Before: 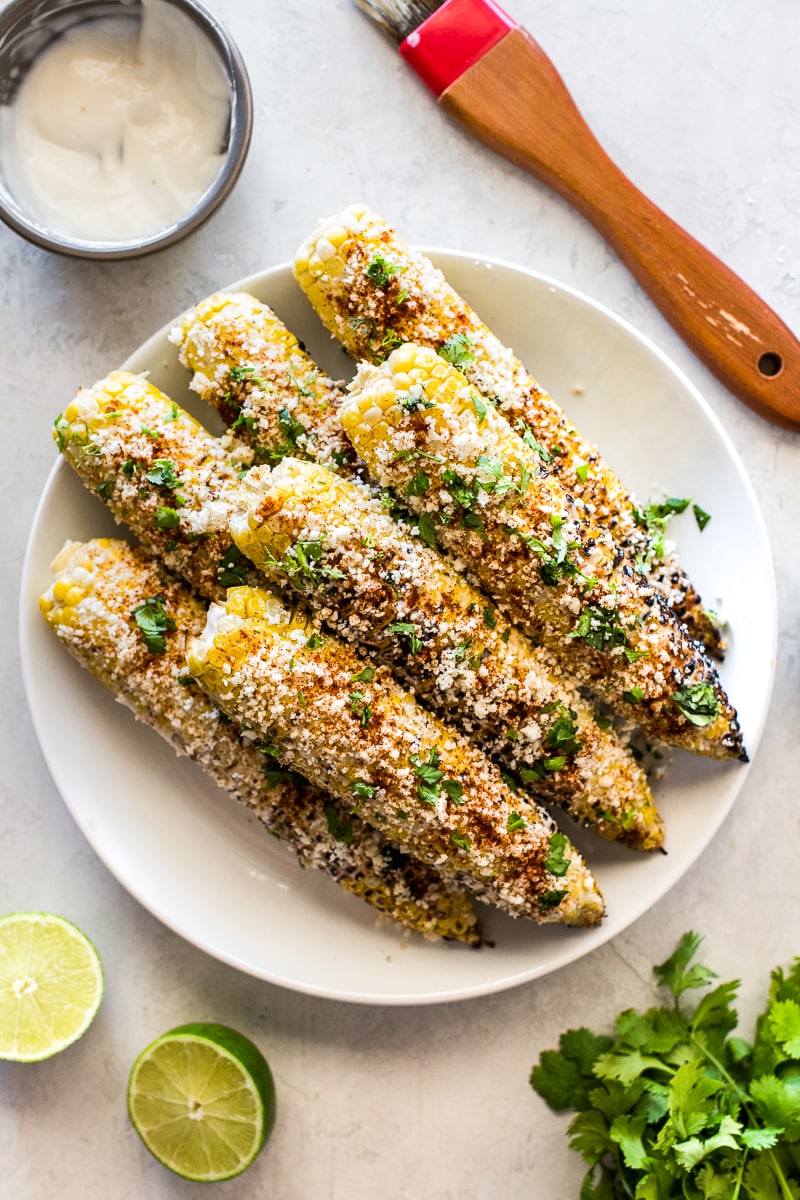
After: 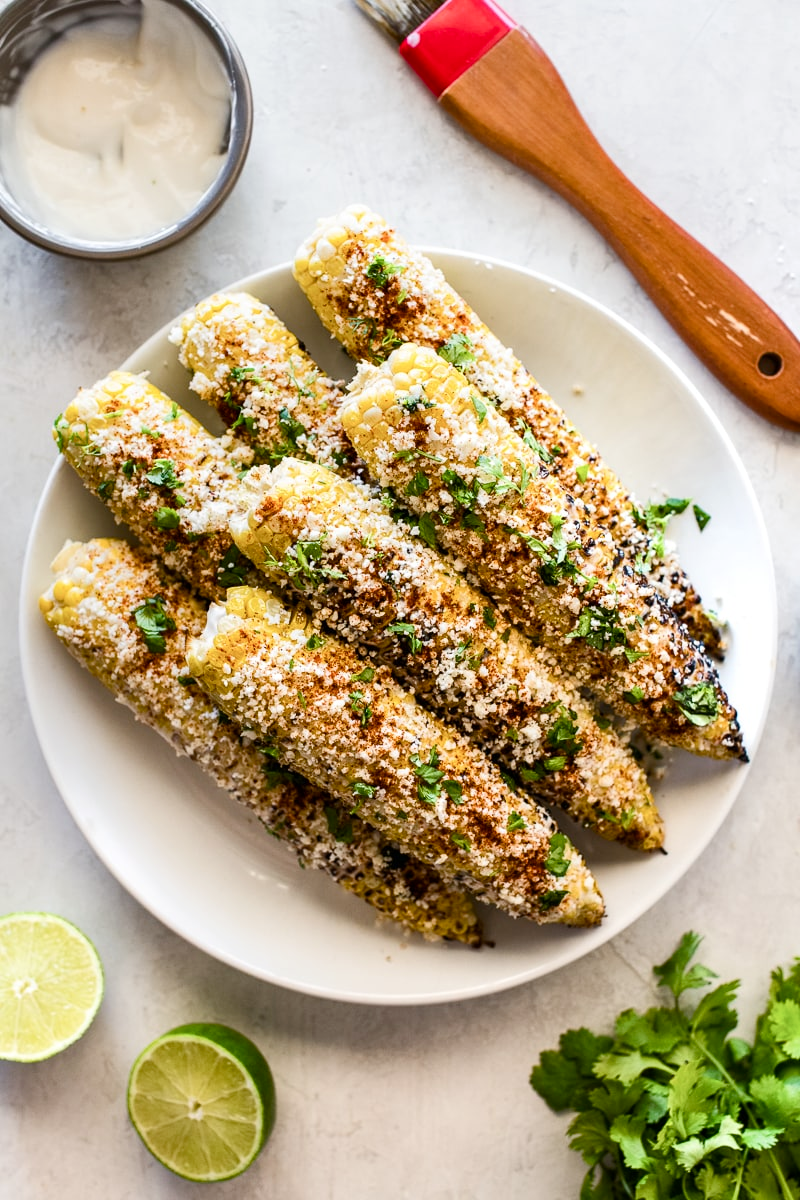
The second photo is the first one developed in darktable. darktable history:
contrast brightness saturation: contrast 0.077, saturation 0.022
color balance rgb: perceptual saturation grading › global saturation 0.376%, perceptual saturation grading › highlights -14.671%, perceptual saturation grading › shadows 24.258%
